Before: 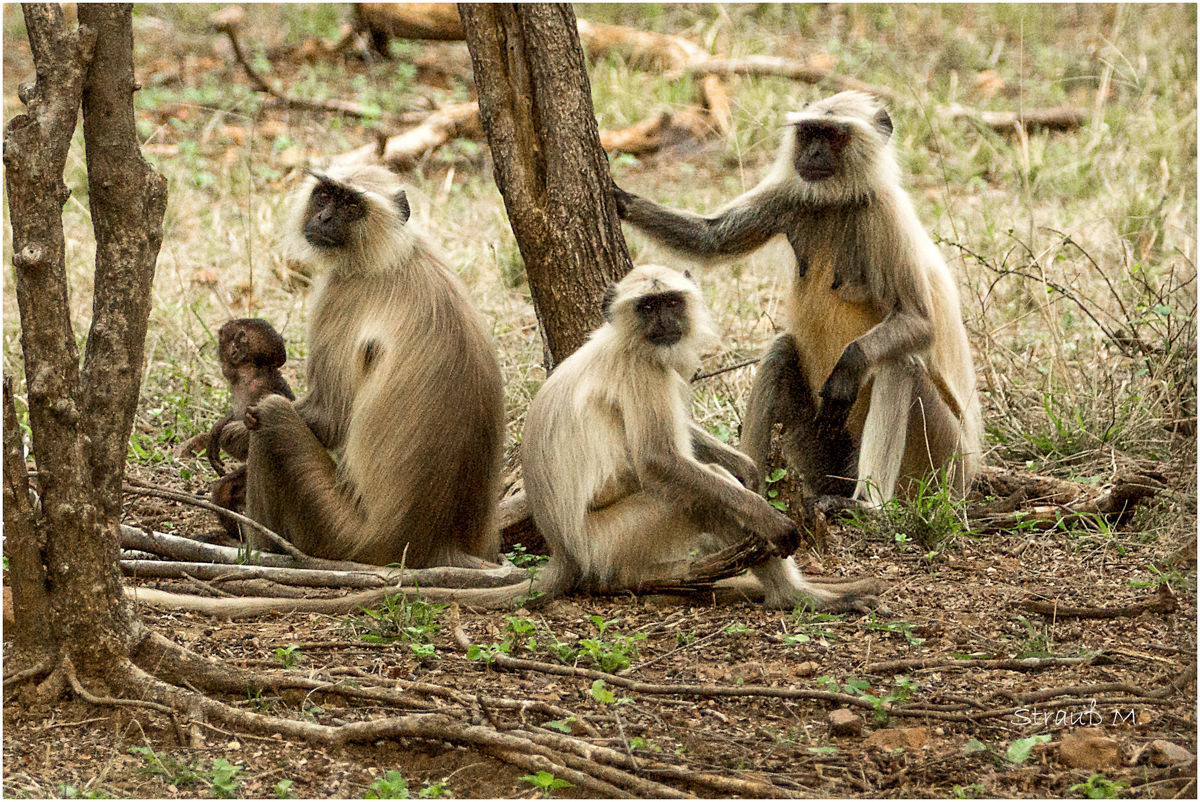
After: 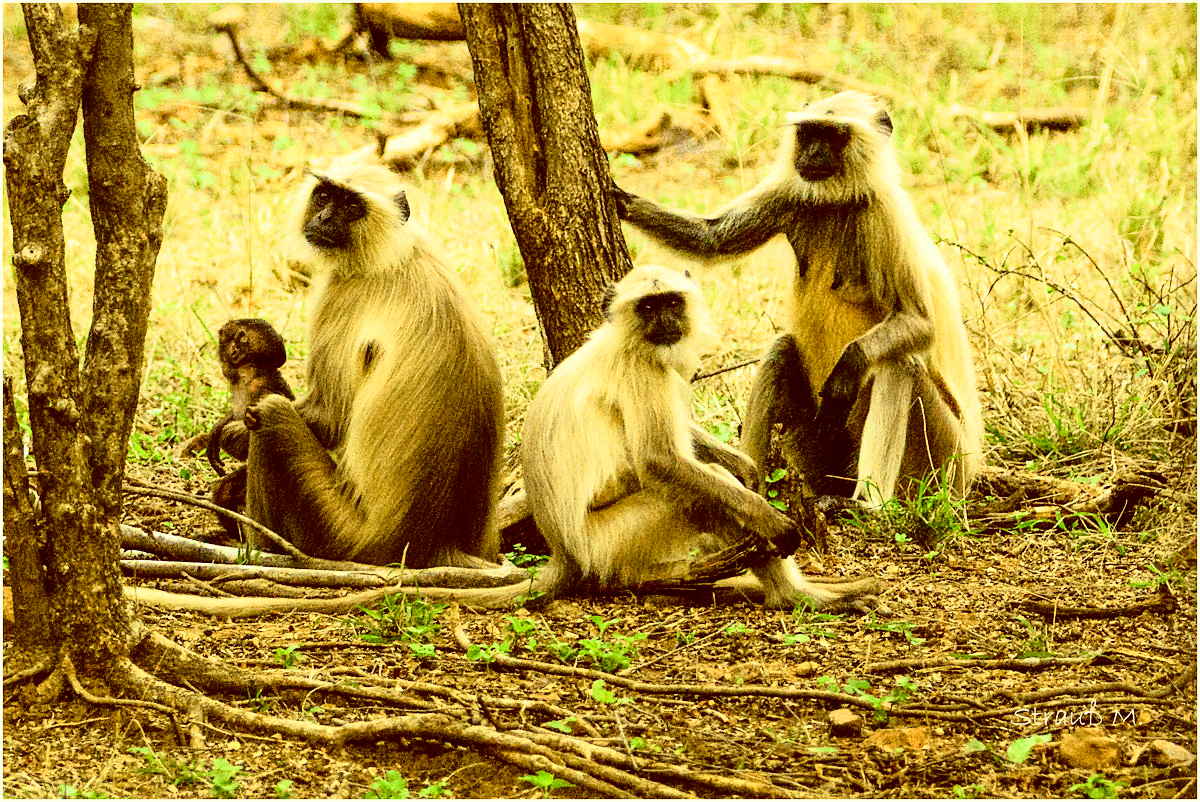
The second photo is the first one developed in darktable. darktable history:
exposure: exposure 0.2 EV, compensate highlight preservation false
tone curve: curves: ch0 [(0, 0.022) (0.177, 0.086) (0.392, 0.438) (0.704, 0.844) (0.858, 0.938) (1, 0.981)]; ch1 [(0, 0) (0.402, 0.36) (0.476, 0.456) (0.498, 0.501) (0.518, 0.521) (0.58, 0.598) (0.619, 0.65) (0.692, 0.737) (1, 1)]; ch2 [(0, 0) (0.415, 0.438) (0.483, 0.499) (0.503, 0.507) (0.526, 0.537) (0.563, 0.624) (0.626, 0.714) (0.699, 0.753) (0.997, 0.858)], color space Lab, independent channels
color correction: highlights a* -5.3, highlights b* 9.8, shadows a* 9.8, shadows b* 24.26
